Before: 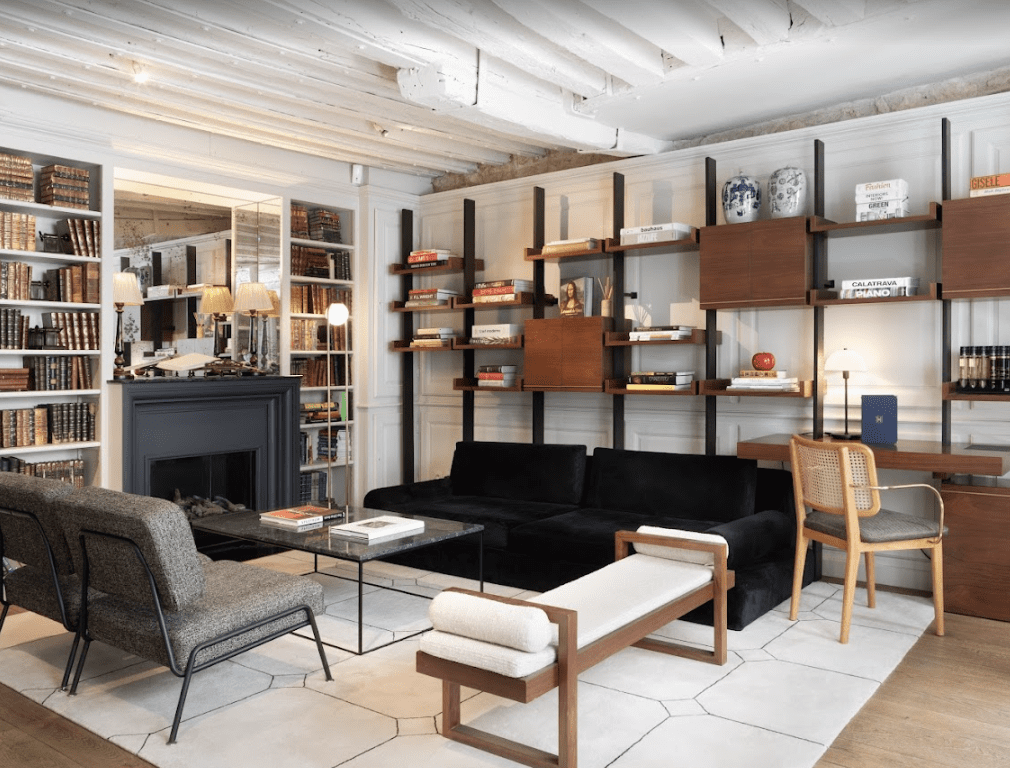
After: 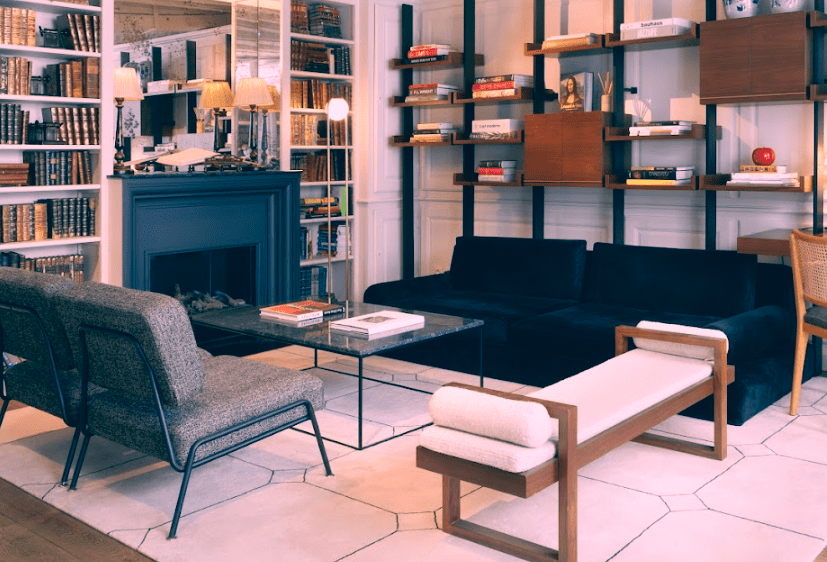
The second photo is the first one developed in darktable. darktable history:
color correction: highlights a* 16.6, highlights b* 0.337, shadows a* -15.42, shadows b* -14.26, saturation 1.46
crop: top 26.78%, right 18.051%
